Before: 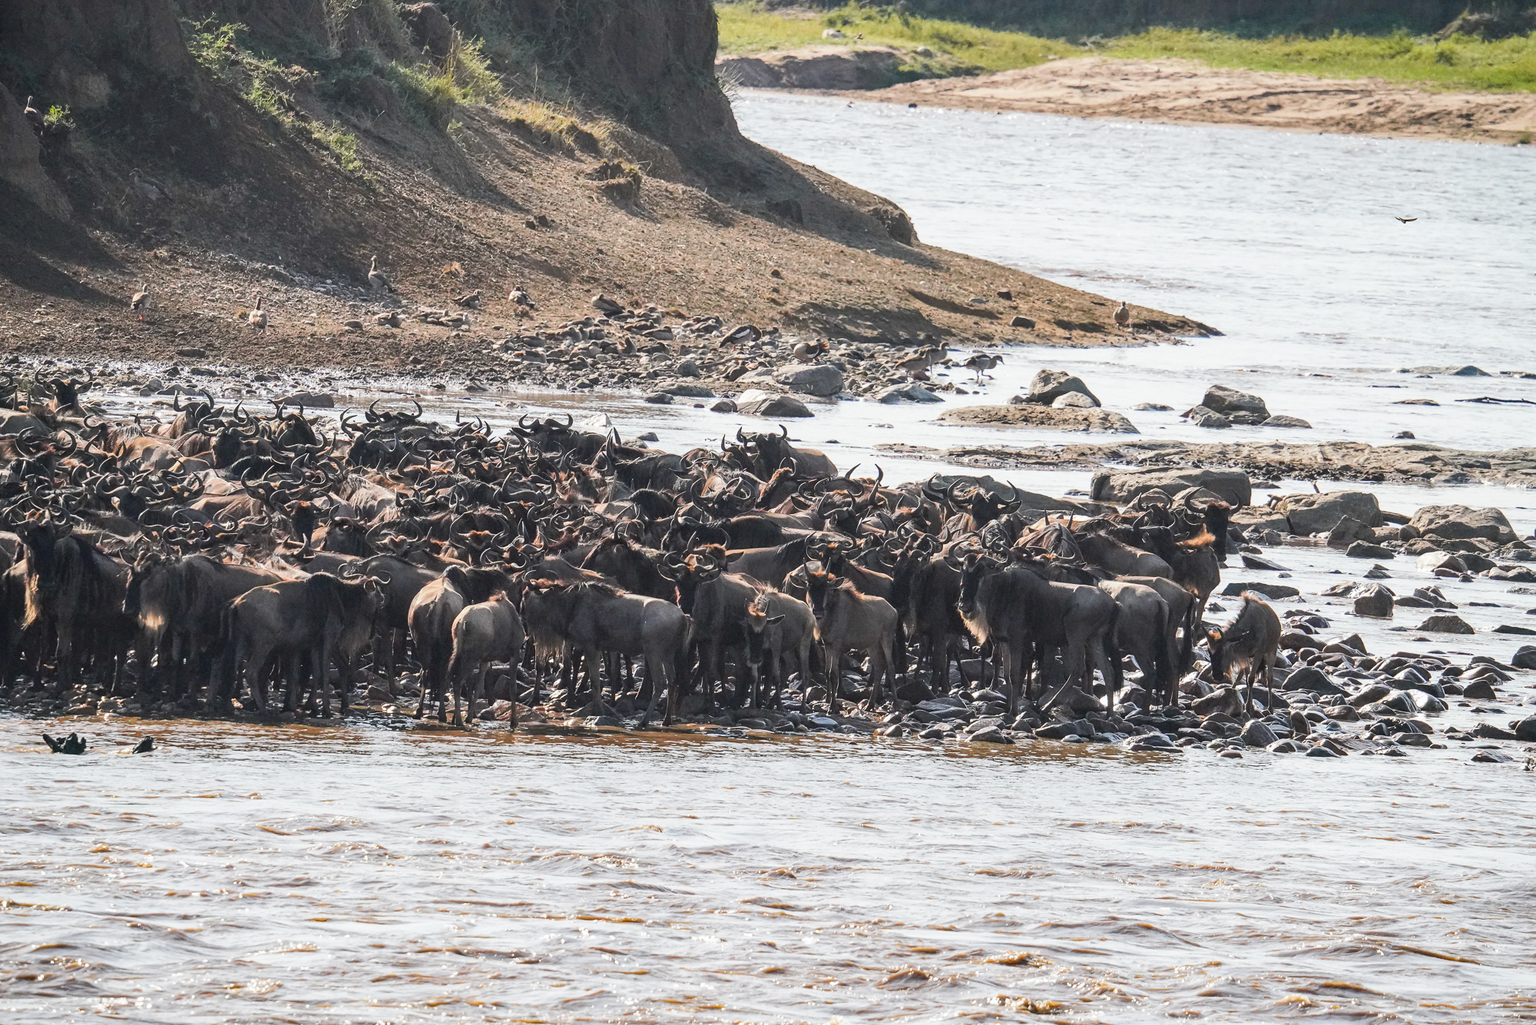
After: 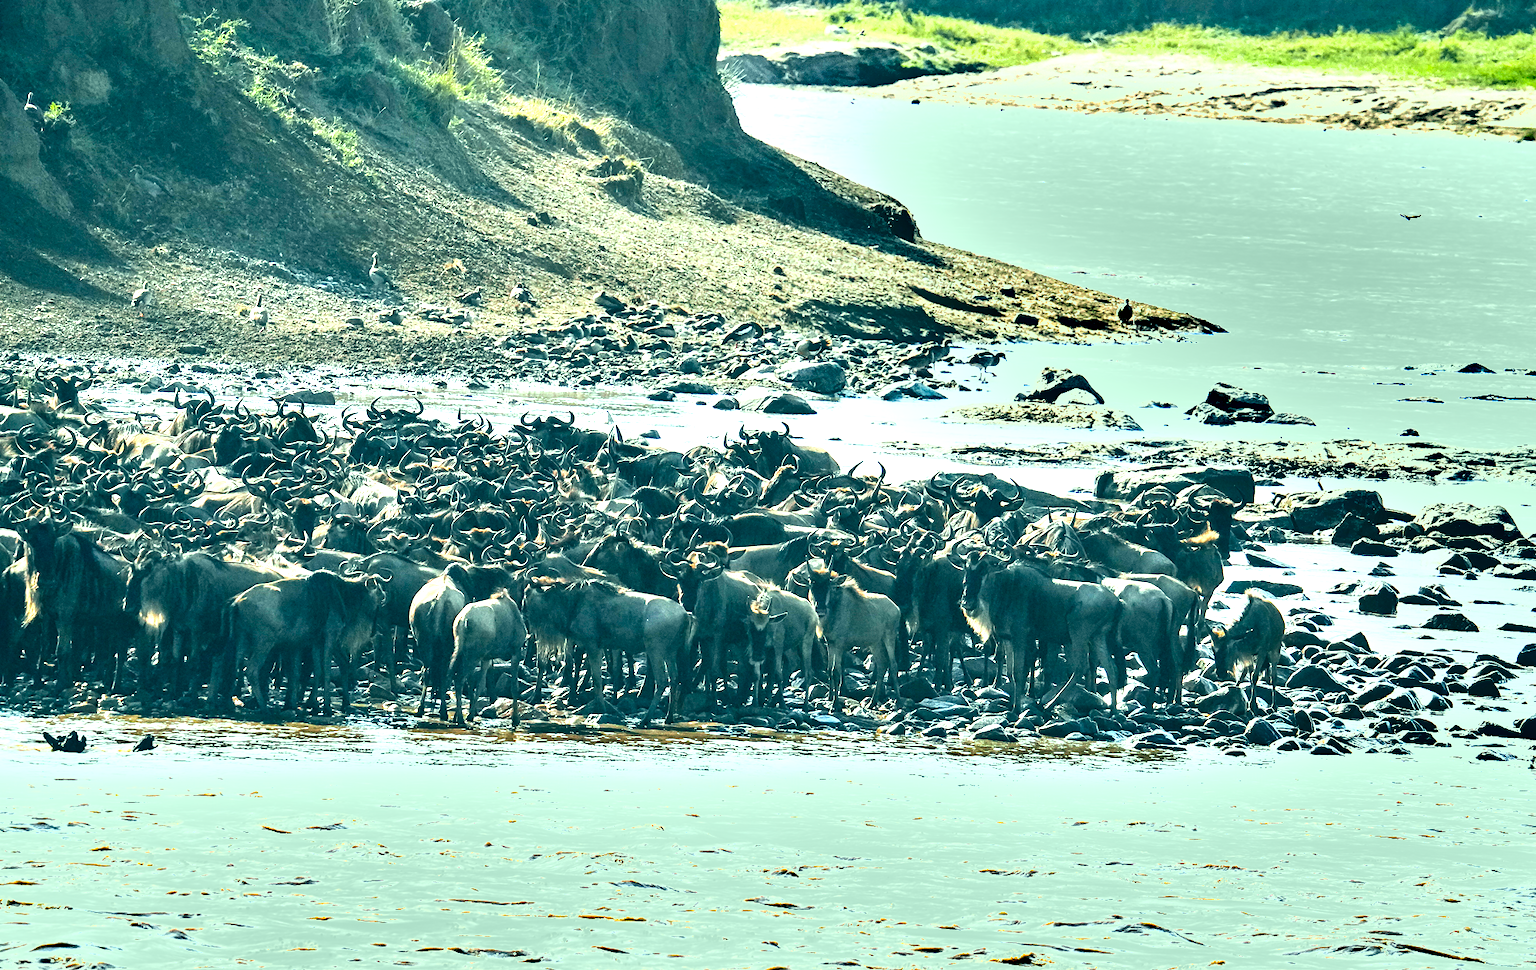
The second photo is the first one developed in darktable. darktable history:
crop: top 0.448%, right 0.264%, bottom 5.045%
exposure: black level correction 0, exposure 0.95 EV, compensate exposure bias true, compensate highlight preservation false
shadows and highlights: soften with gaussian
white balance: red 0.976, blue 1.04
tone equalizer: -8 EV -0.417 EV, -7 EV -0.389 EV, -6 EV -0.333 EV, -5 EV -0.222 EV, -3 EV 0.222 EV, -2 EV 0.333 EV, -1 EV 0.389 EV, +0 EV 0.417 EV, edges refinement/feathering 500, mask exposure compensation -1.57 EV, preserve details no
color correction: highlights a* -20.08, highlights b* 9.8, shadows a* -20.4, shadows b* -10.76
